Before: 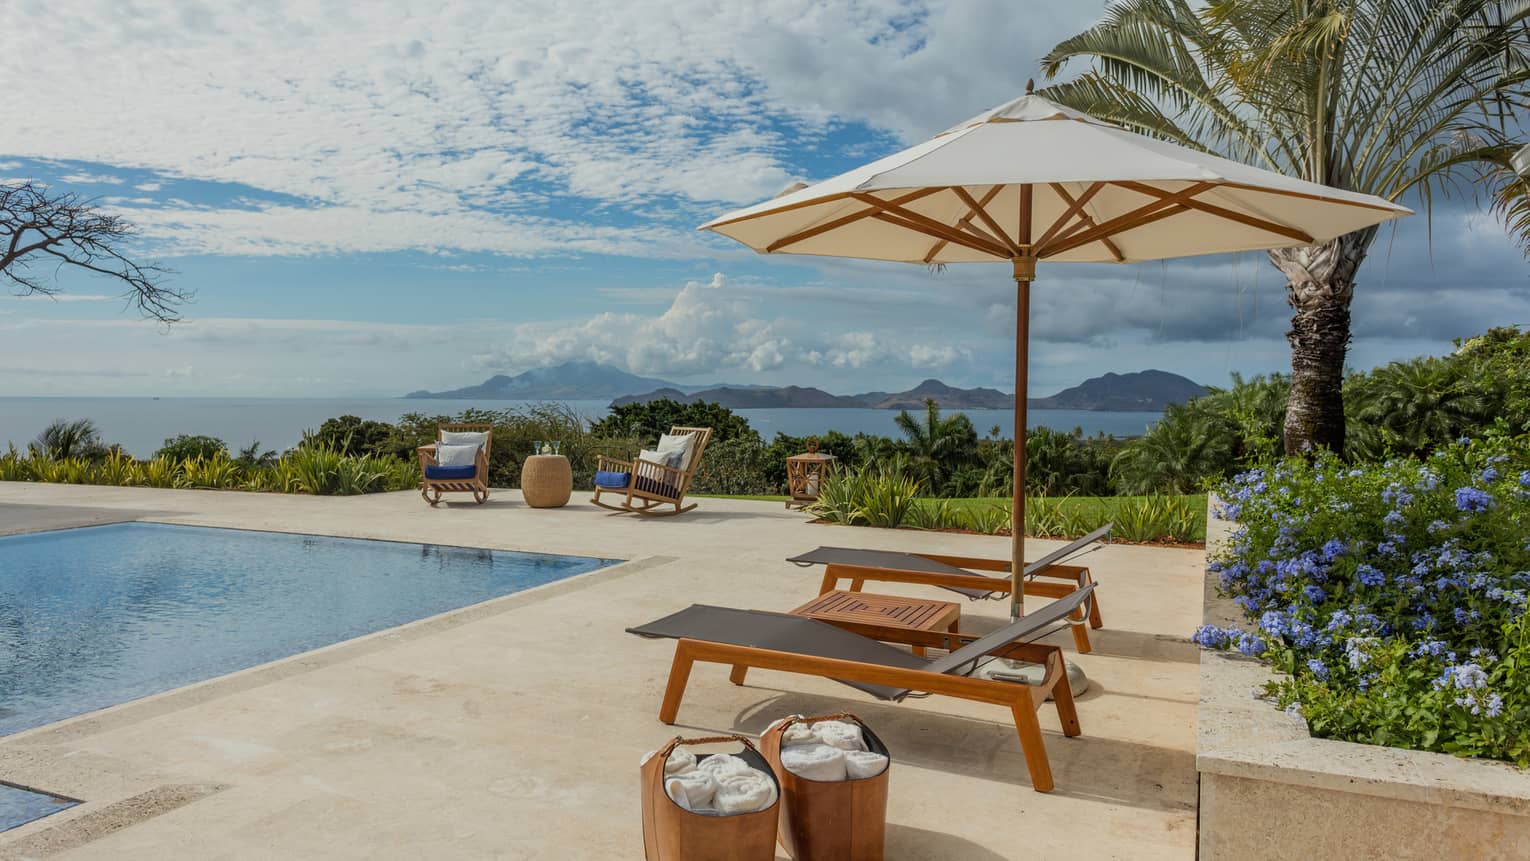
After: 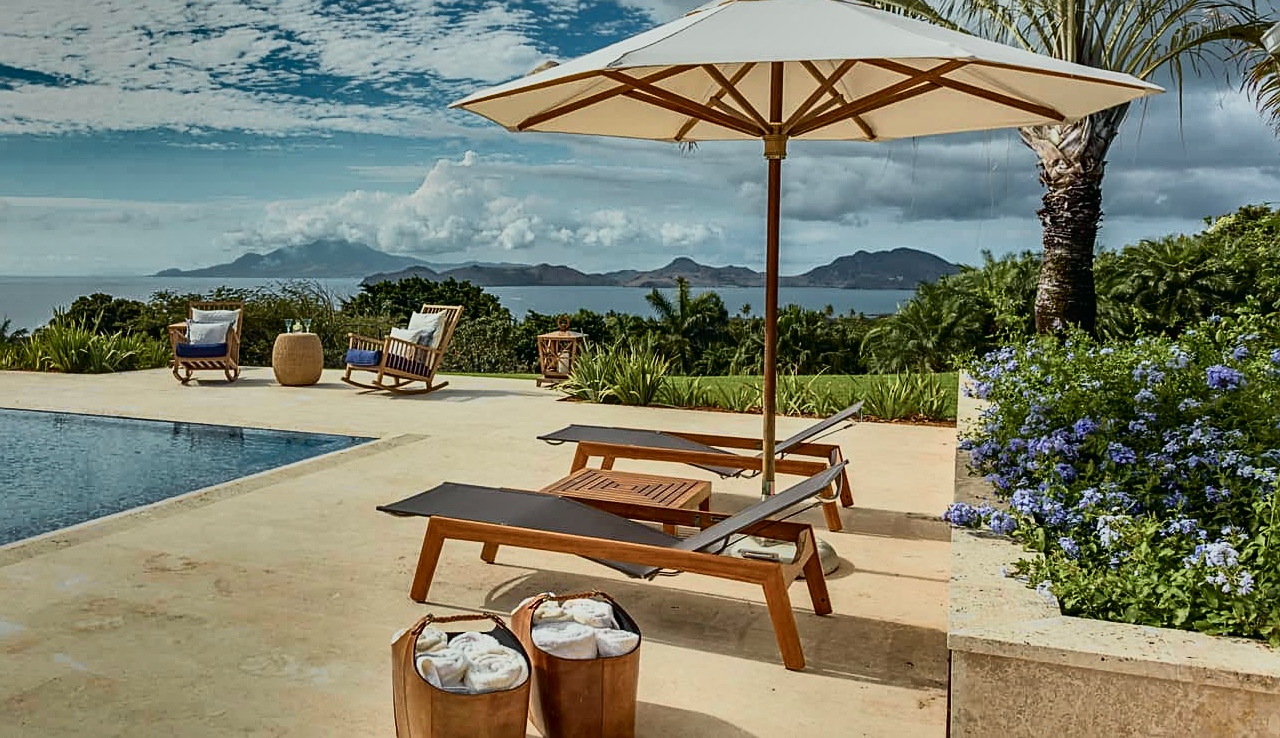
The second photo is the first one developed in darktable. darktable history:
crop: left 16.315%, top 14.246%
sharpen: on, module defaults
shadows and highlights: shadows 20.91, highlights -82.73, soften with gaussian
haze removal: strength 0.12, distance 0.25, compatibility mode true, adaptive false
tone curve: curves: ch0 [(0, 0.008) (0.081, 0.044) (0.177, 0.123) (0.283, 0.253) (0.416, 0.449) (0.495, 0.524) (0.661, 0.756) (0.796, 0.859) (1, 0.951)]; ch1 [(0, 0) (0.161, 0.092) (0.35, 0.33) (0.392, 0.392) (0.427, 0.426) (0.479, 0.472) (0.505, 0.5) (0.521, 0.524) (0.567, 0.564) (0.583, 0.588) (0.625, 0.627) (0.678, 0.733) (1, 1)]; ch2 [(0, 0) (0.346, 0.362) (0.404, 0.427) (0.502, 0.499) (0.531, 0.523) (0.544, 0.561) (0.58, 0.59) (0.629, 0.642) (0.717, 0.678) (1, 1)], color space Lab, independent channels, preserve colors none
